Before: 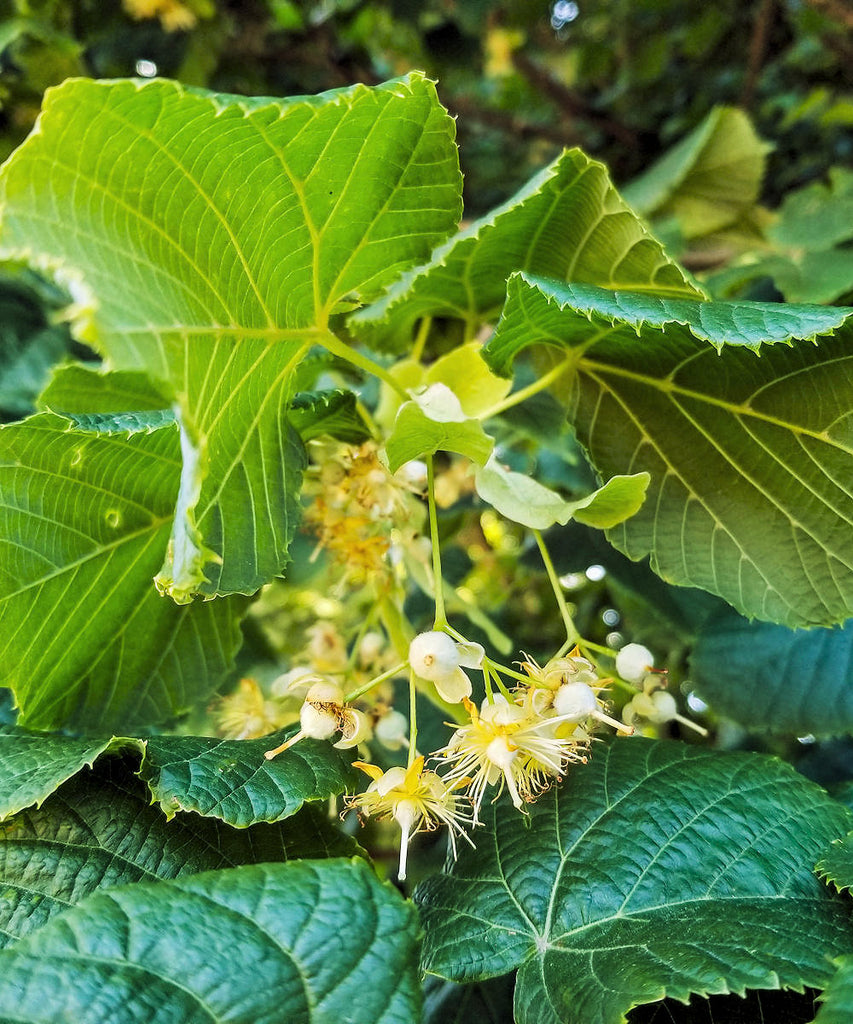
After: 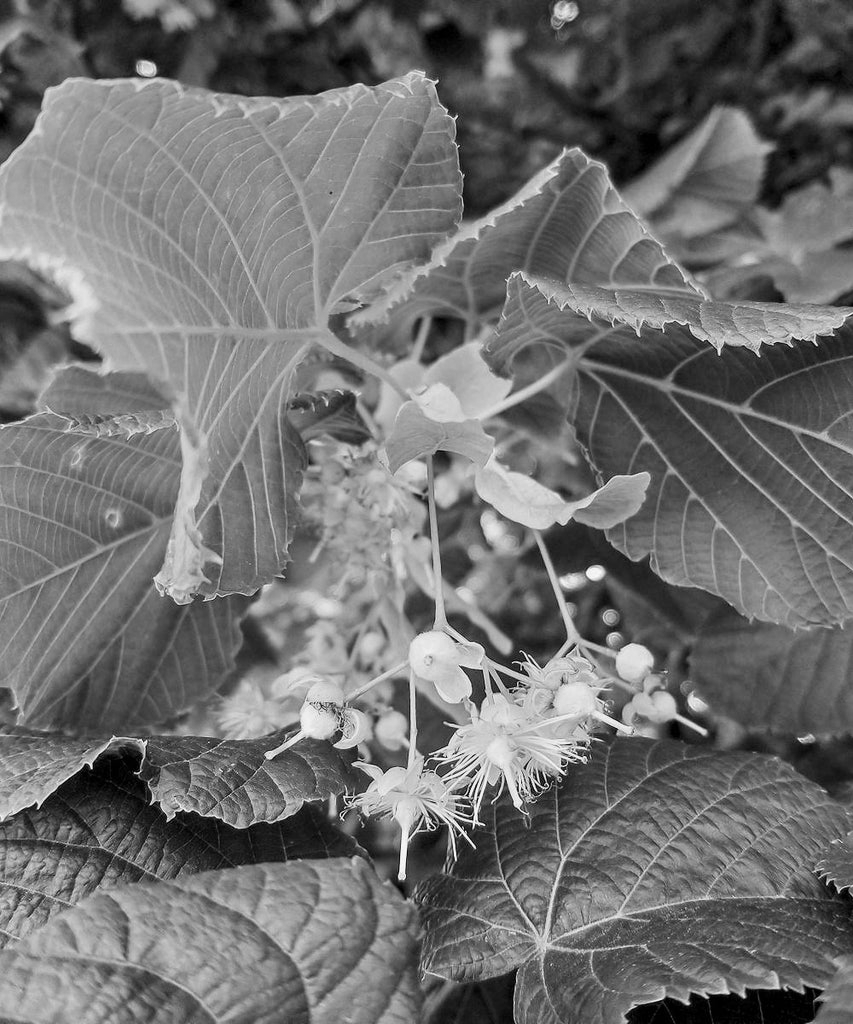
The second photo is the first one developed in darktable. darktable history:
monochrome: a -4.13, b 5.16, size 1
color balance rgb: global vibrance 42.74%
